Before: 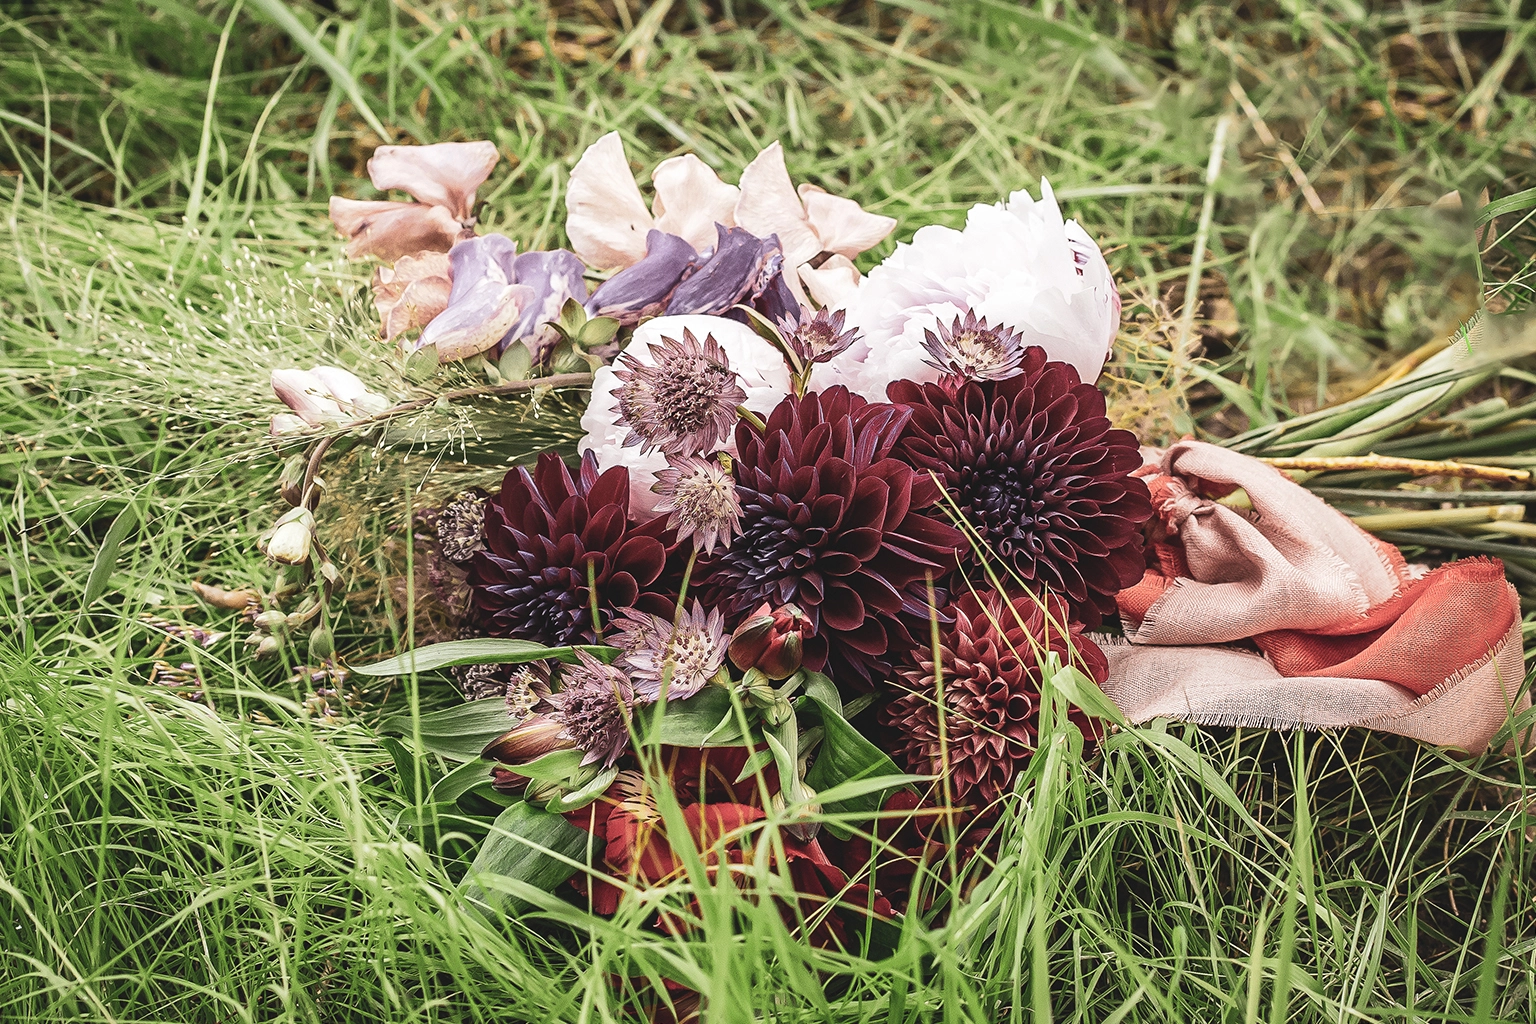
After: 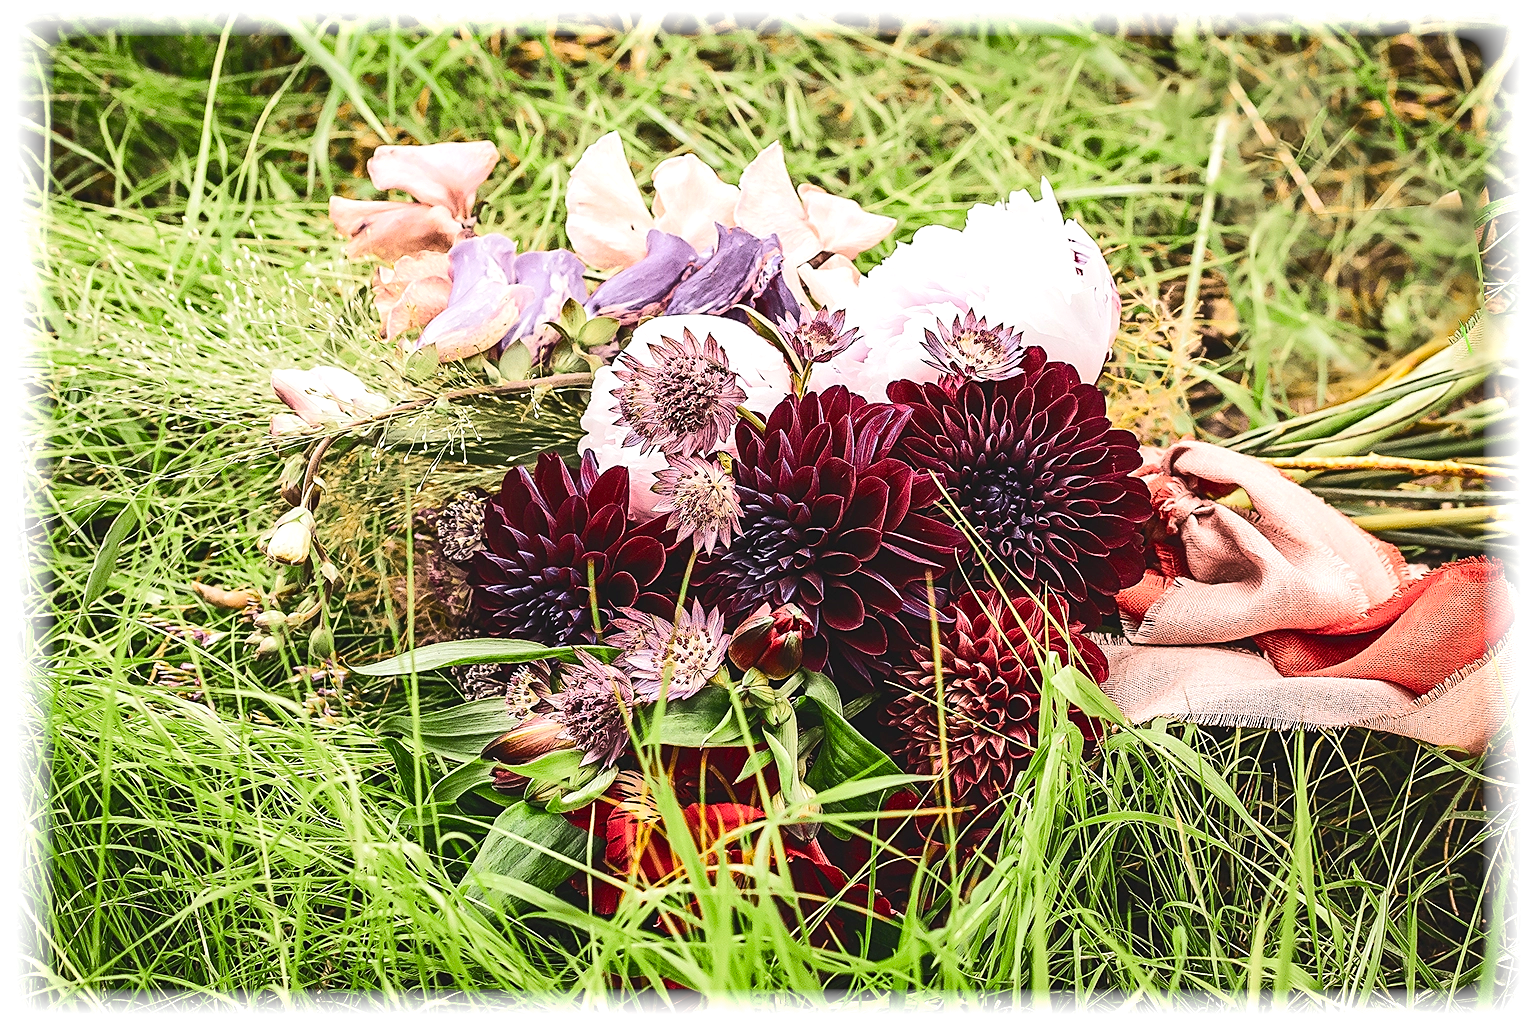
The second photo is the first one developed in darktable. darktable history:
sharpen: radius 1.864, amount 0.398, threshold 1.271
vignetting: fall-off start 93%, fall-off radius 5%, brightness 1, saturation -0.49, automatic ratio true, width/height ratio 1.332, shape 0.04, unbound false
color balance rgb: linear chroma grading › shadows 16%, perceptual saturation grading › global saturation 8%, perceptual saturation grading › shadows 4%, perceptual brilliance grading › global brilliance 2%, perceptual brilliance grading › highlights 8%, perceptual brilliance grading › shadows -4%, global vibrance 16%, saturation formula JzAzBz (2021)
tone equalizer: on, module defaults
rgb curve: curves: ch0 [(0, 0) (0.284, 0.292) (0.505, 0.644) (1, 1)], compensate middle gray true
